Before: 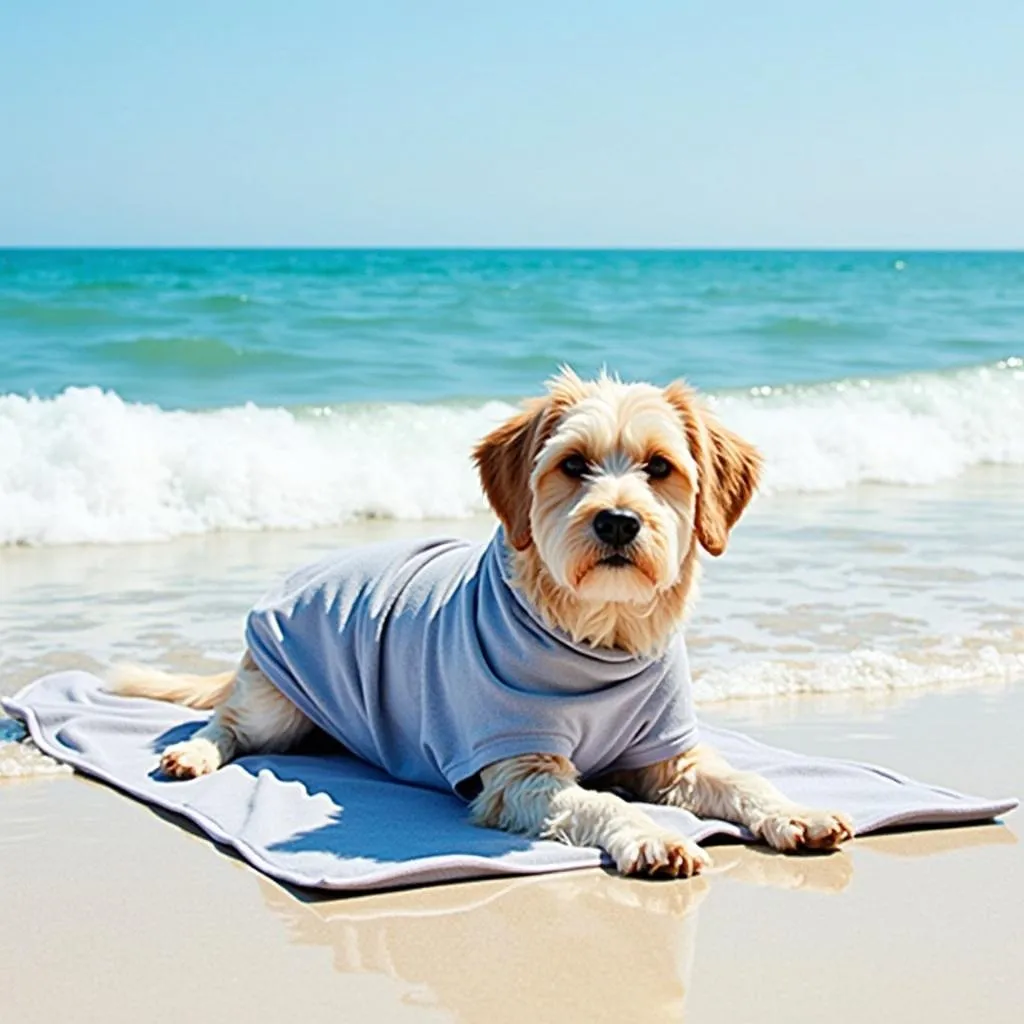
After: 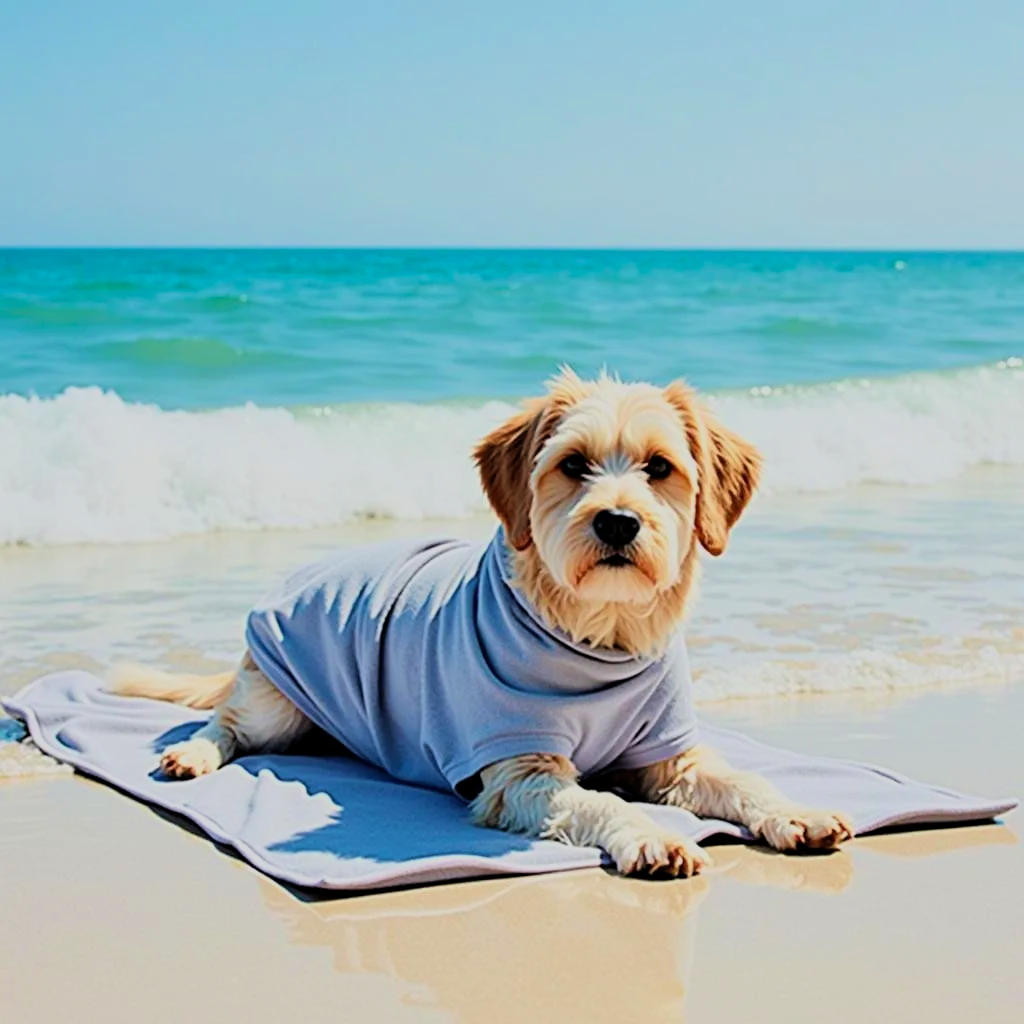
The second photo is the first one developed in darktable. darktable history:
velvia: on, module defaults
filmic rgb: black relative exposure -7.65 EV, white relative exposure 4.56 EV, hardness 3.61, contrast 1.059, color science v6 (2022)
tone equalizer: -8 EV -0.581 EV
